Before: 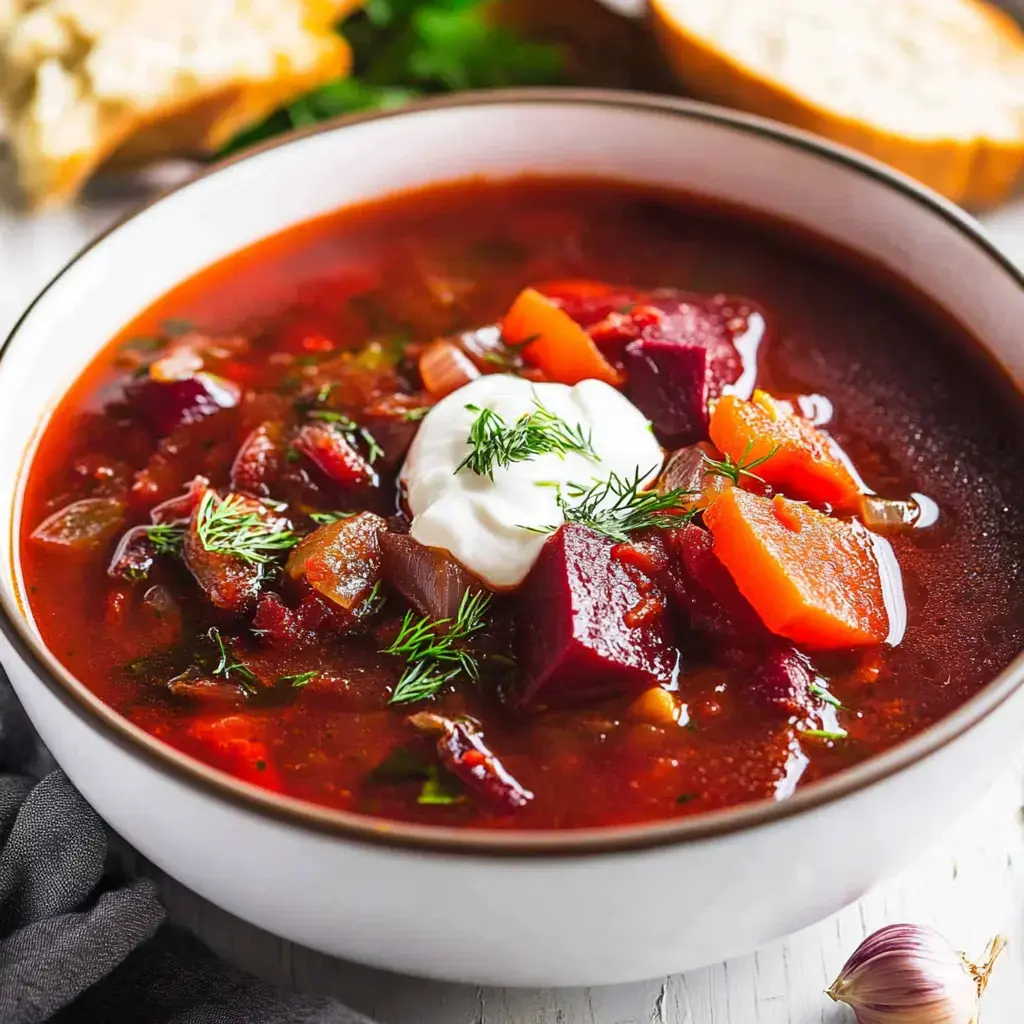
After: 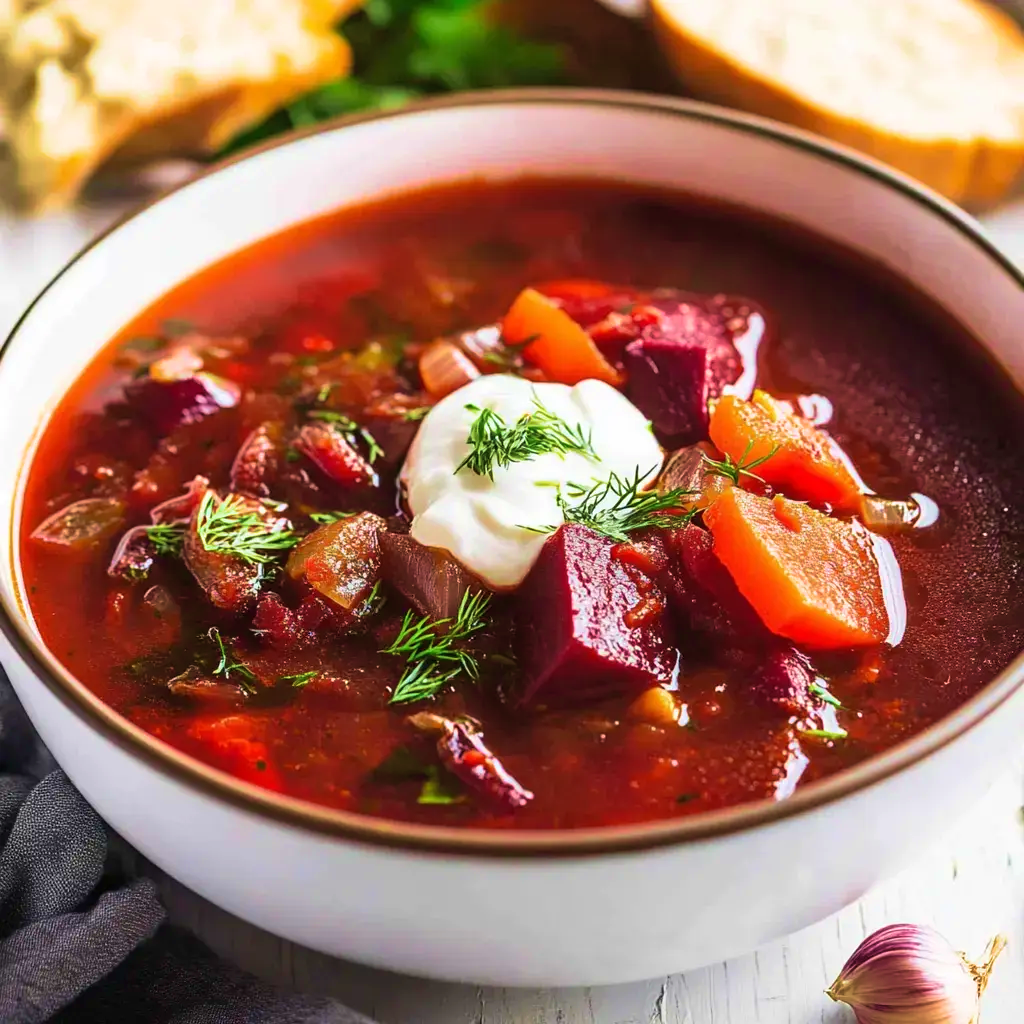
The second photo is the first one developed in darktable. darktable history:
velvia: strength 75%
